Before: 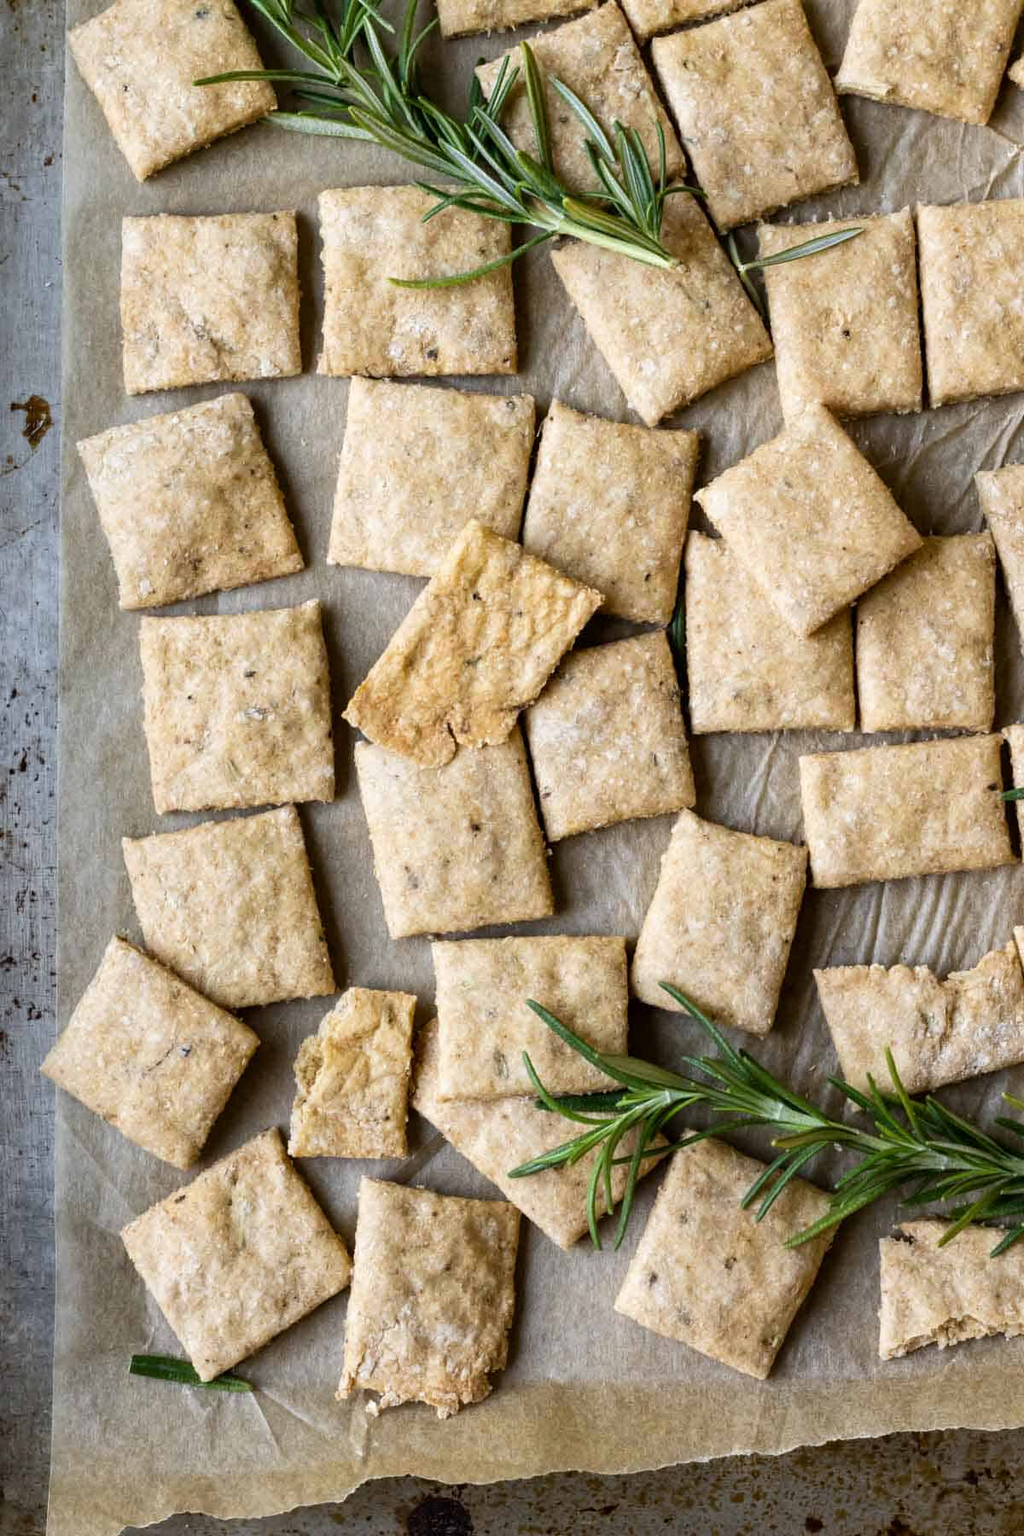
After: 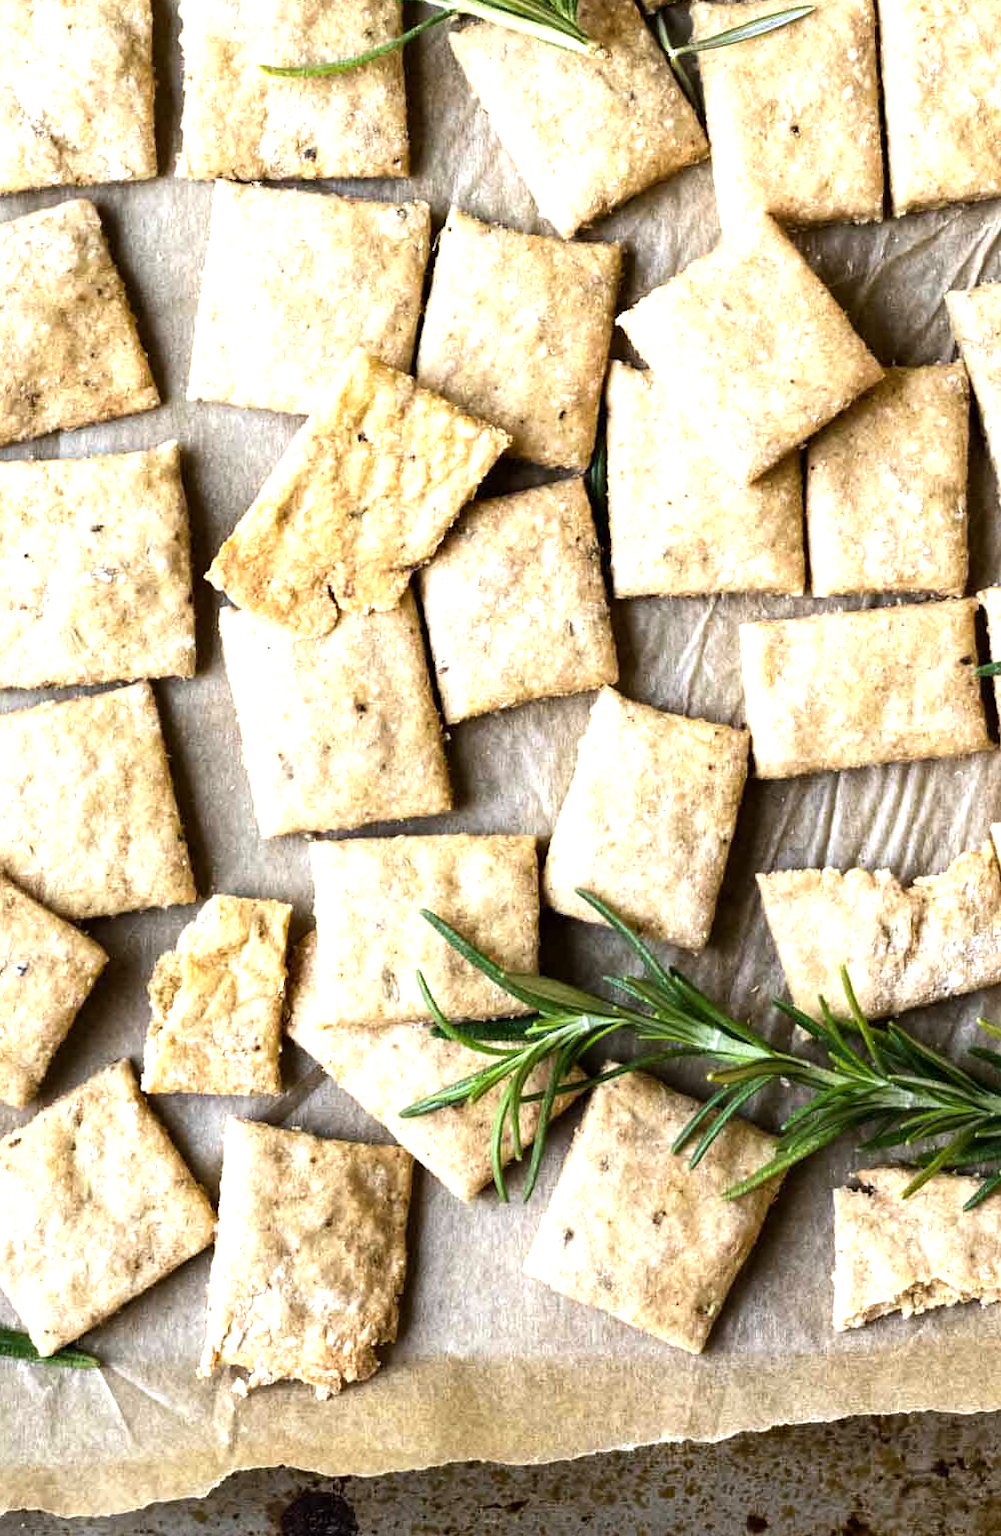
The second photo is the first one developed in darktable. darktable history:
crop: left 16.413%, top 14.52%
exposure: exposure 0.61 EV, compensate highlight preservation false
tone equalizer: -8 EV -0.411 EV, -7 EV -0.368 EV, -6 EV -0.317 EV, -5 EV -0.228 EV, -3 EV 0.201 EV, -2 EV 0.339 EV, -1 EV 0.387 EV, +0 EV 0.39 EV, edges refinement/feathering 500, mask exposure compensation -1.57 EV, preserve details no
